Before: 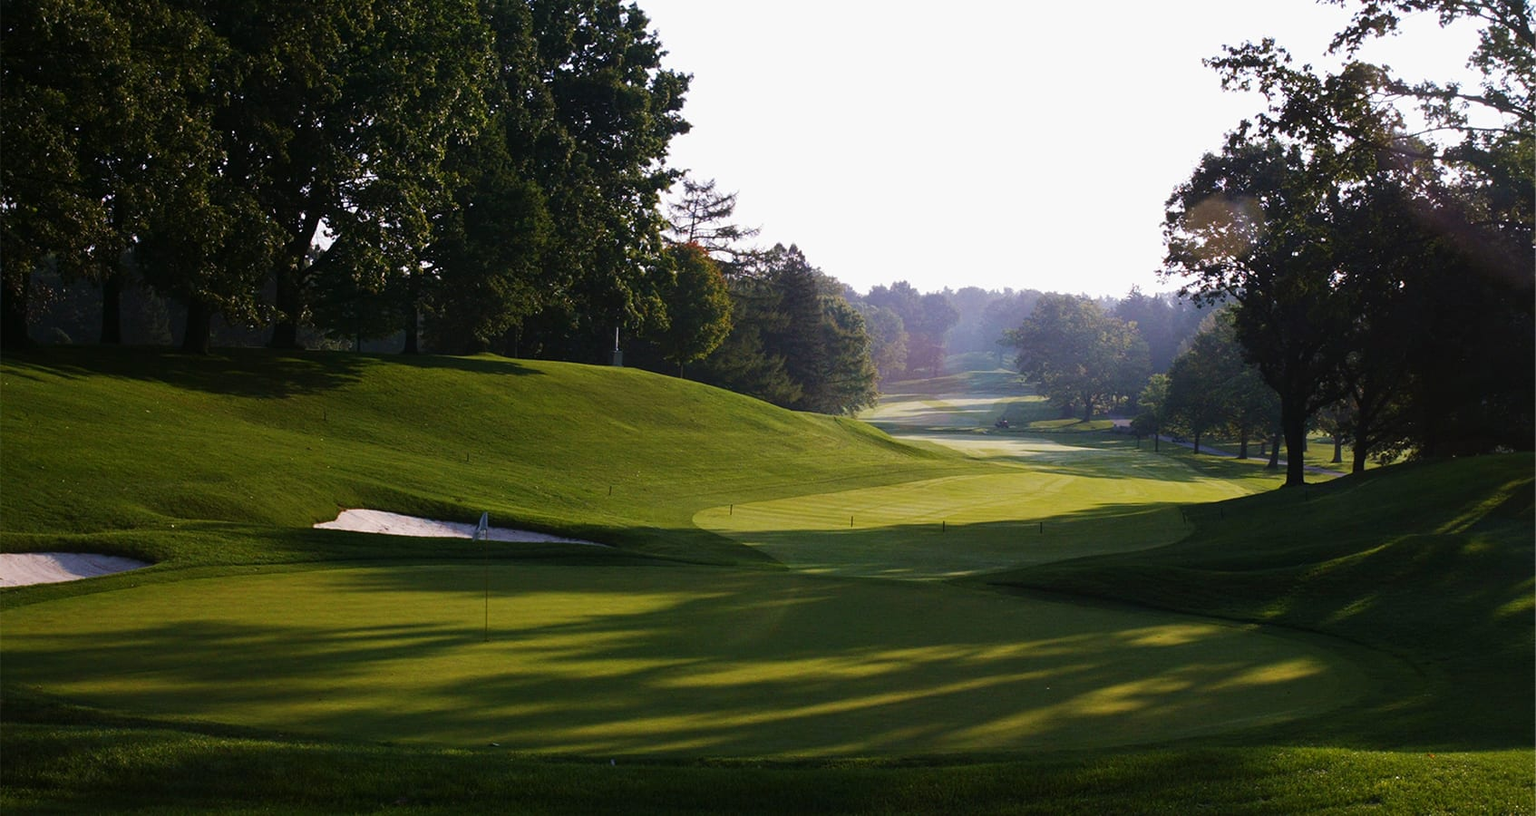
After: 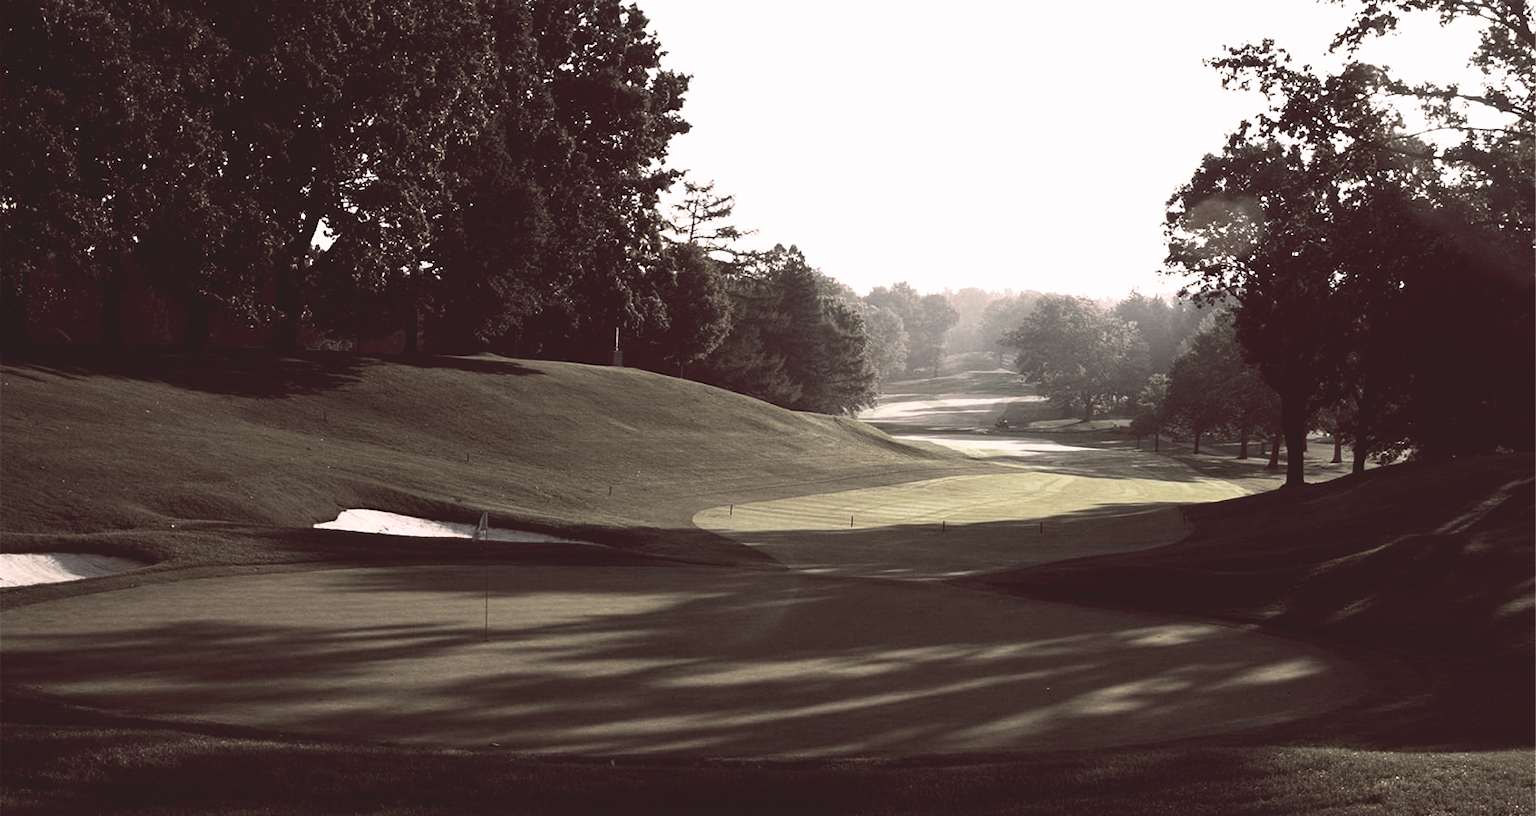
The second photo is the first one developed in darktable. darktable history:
tone curve: curves: ch0 [(0, 0) (0.003, 0.116) (0.011, 0.116) (0.025, 0.113) (0.044, 0.114) (0.069, 0.118) (0.1, 0.137) (0.136, 0.171) (0.177, 0.213) (0.224, 0.259) (0.277, 0.316) (0.335, 0.381) (0.399, 0.458) (0.468, 0.548) (0.543, 0.654) (0.623, 0.775) (0.709, 0.895) (0.801, 0.972) (0.898, 0.991) (1, 1)], preserve colors none
color look up table: target L [100.28, 86.82, 95.75, 75.84, 88.79, 66.67, 63.13, 71.9, 66.65, 69.38, 59.49, 50.18, 35.88, 42.12, 30.21, 200.15, 99.08, 88.91, 76.22, 69, 61.19, 46.04, 58.81, 53.46, 31.68, 46.53, 50.23, 36.94, 19.62, 22.81, 92.31, 99.41, 49.69, 46.73, 51.25, 51.51, 35.73, 40.31, 31.38, 11.2, 8.641, 3.563, 3.26, 69.79, 84.24, 58.19, 42.96, 32.77, 18.81], target a [0.339, -22.43, -27.32, -8.957, -3.907, -10.76, -11.14, -3.568, -5.413, -1.532, 0.423, -5.96, -2.894, 2.452, 3.033, 0, -1.325, -14.41, 2.963, 1.018, 3.567, 8.56, 2.657, 8.117, 11.92, 9.942, 4.7, 6.141, 9.367, 8.474, 22.1, 1.273, 12.61, -2.423, 9.894, 5.256, 3.306, 6.846, 3.918, 8.644, 10.35, 24.42, 22.61, -10.76, -4.038, -6.983, -2.392, 0.857, 6.417], target b [0.121, 33.02, 21.01, 22.42, 20.55, 2.127, 5.949, 22.33, 15.2, 4.852, 16.24, 5.387, 9.435, 6.028, 8.604, 0, 29.13, 30.01, 6.194, 9.208, 13.64, 12.4, 5.01, 2.741, 4.392, 7.758, 7.935, 8.617, 4.504, 4.925, 5.391, 17.42, -2.715, -1.946, -2.46, 1.728, -3.886, -2.111, 3.048, 1.171, 14.01, 5.355, 4.919, 0.735, 6.283, -0.466, -1.169, 3.503, 3.926], num patches 49
